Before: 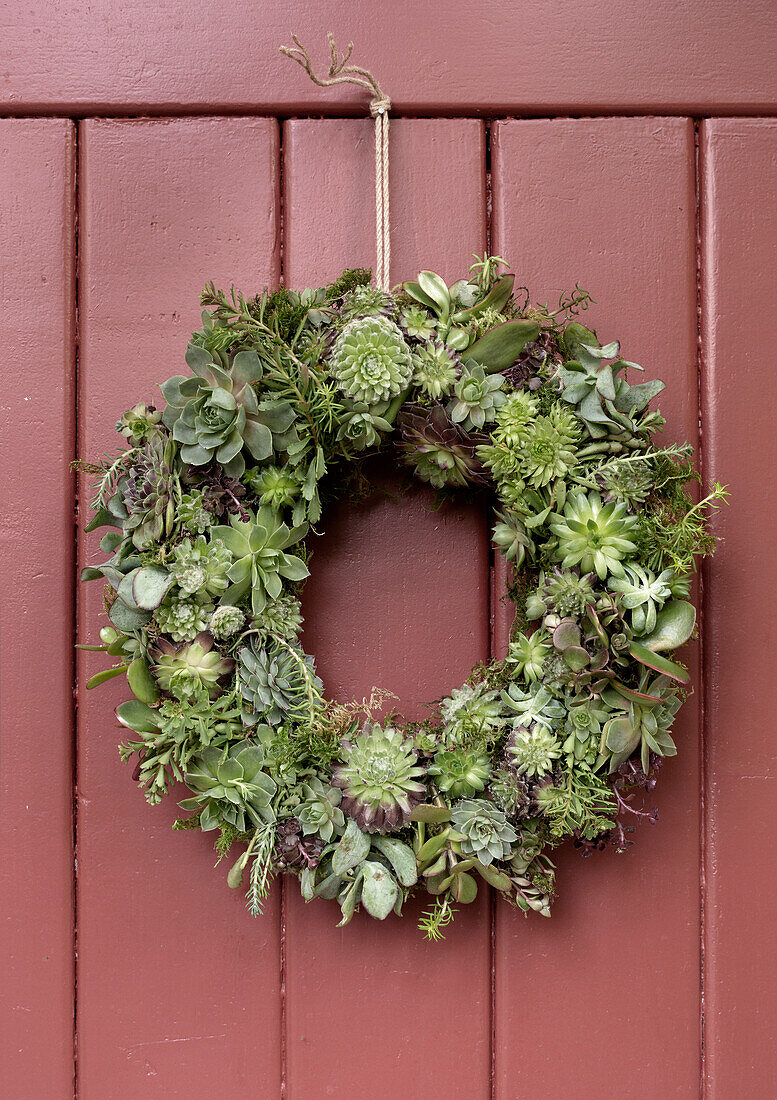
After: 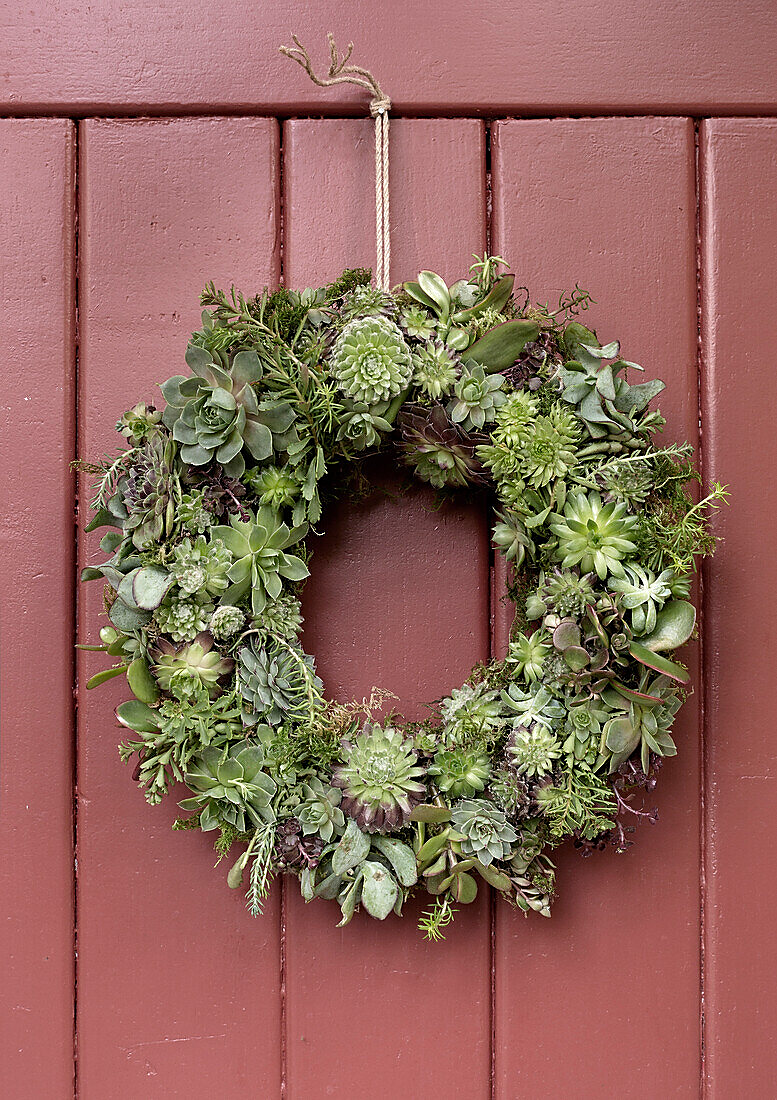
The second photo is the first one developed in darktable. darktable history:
sharpen: radius 1.851, amount 0.409, threshold 1.583
